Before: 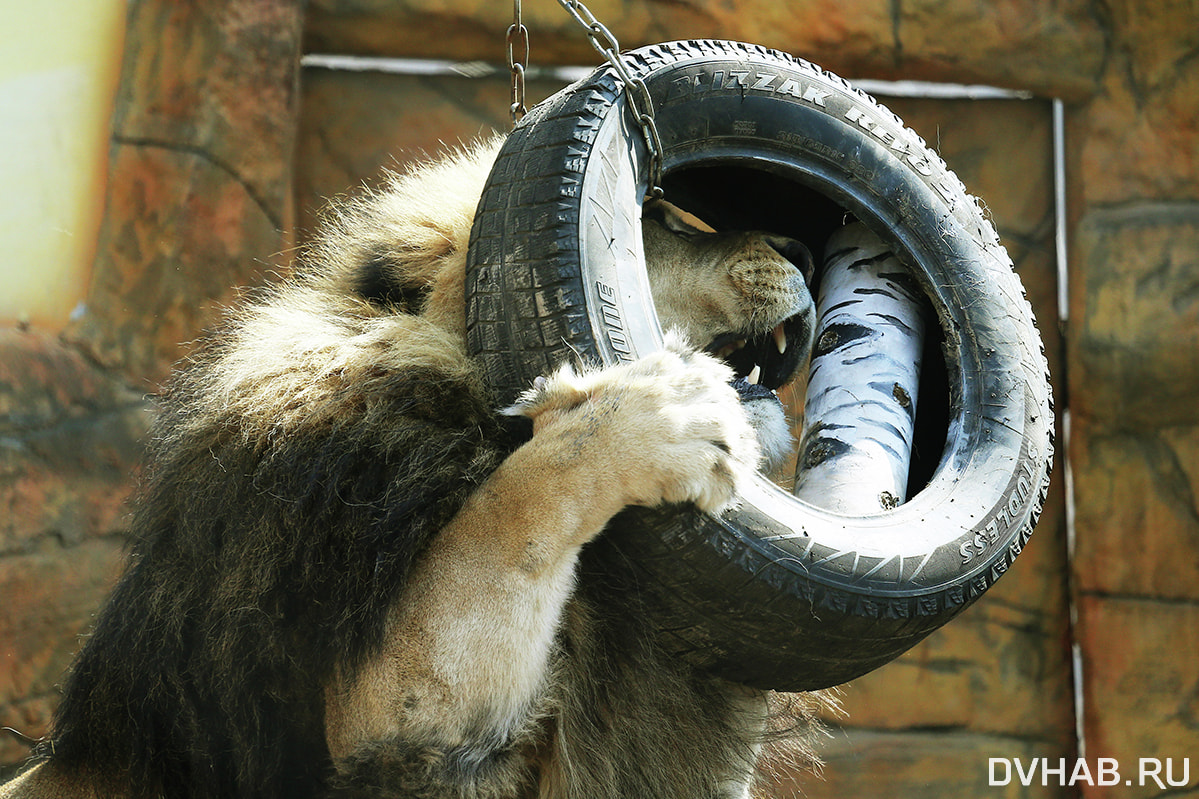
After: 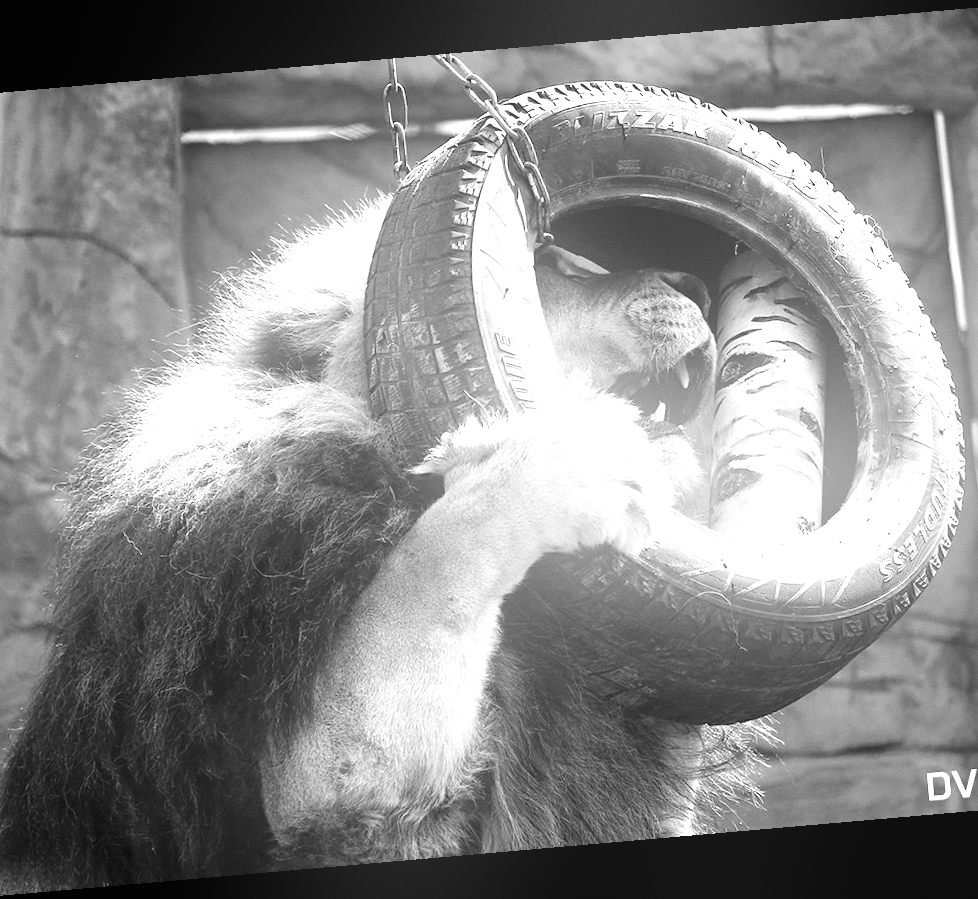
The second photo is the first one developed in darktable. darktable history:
bloom: threshold 82.5%, strength 16.25%
white balance: red 1.004, blue 1.024
crop: left 9.88%, right 12.664%
rotate and perspective: rotation -4.98°, automatic cropping off
monochrome: on, module defaults
grain: coarseness 0.09 ISO, strength 10%
exposure: black level correction 0, exposure 0.9 EV, compensate exposure bias true, compensate highlight preservation false
